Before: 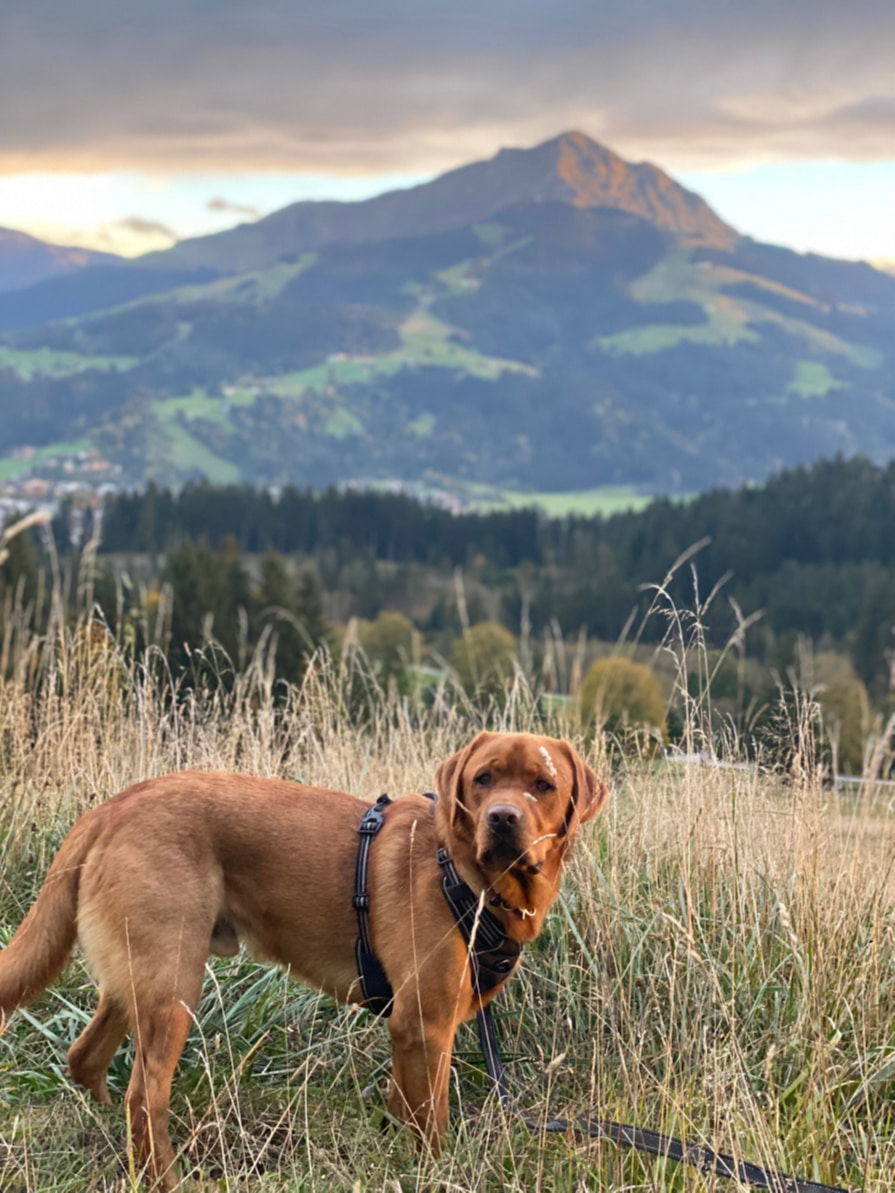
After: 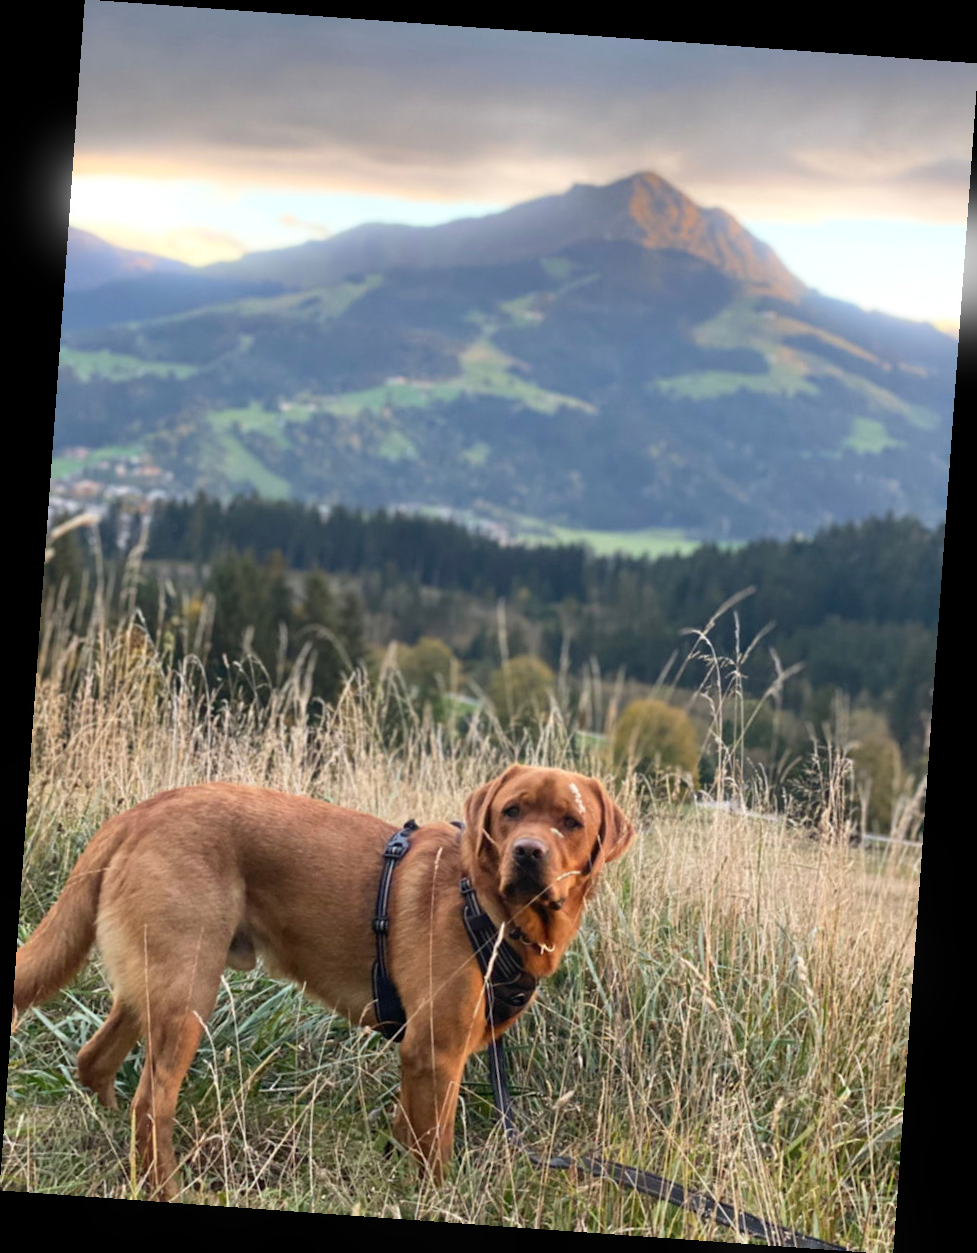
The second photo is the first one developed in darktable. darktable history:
color balance rgb: perceptual saturation grading › global saturation -3%
bloom: size 5%, threshold 95%, strength 15%
base curve: preserve colors none
rotate and perspective: rotation 4.1°, automatic cropping off
